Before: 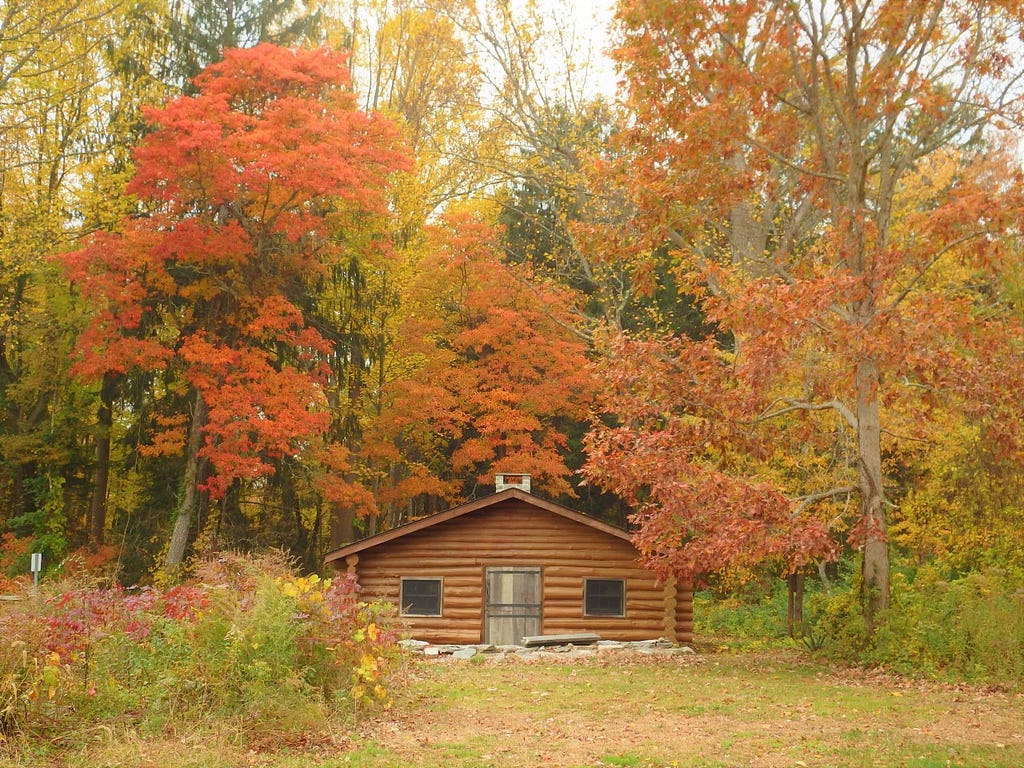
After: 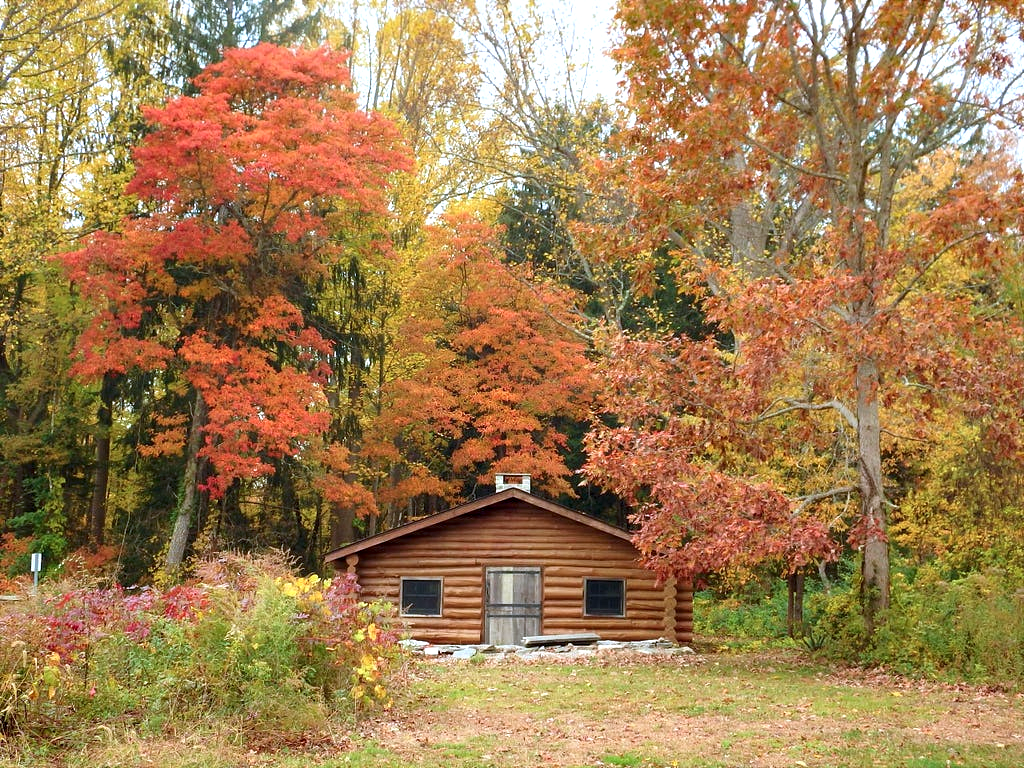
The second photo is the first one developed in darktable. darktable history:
color calibration: illuminant as shot in camera, x 0.369, y 0.382, temperature 4316.45 K
contrast equalizer: y [[0.6 ×6], [0.55 ×6], [0 ×6], [0 ×6], [0 ×6]]
